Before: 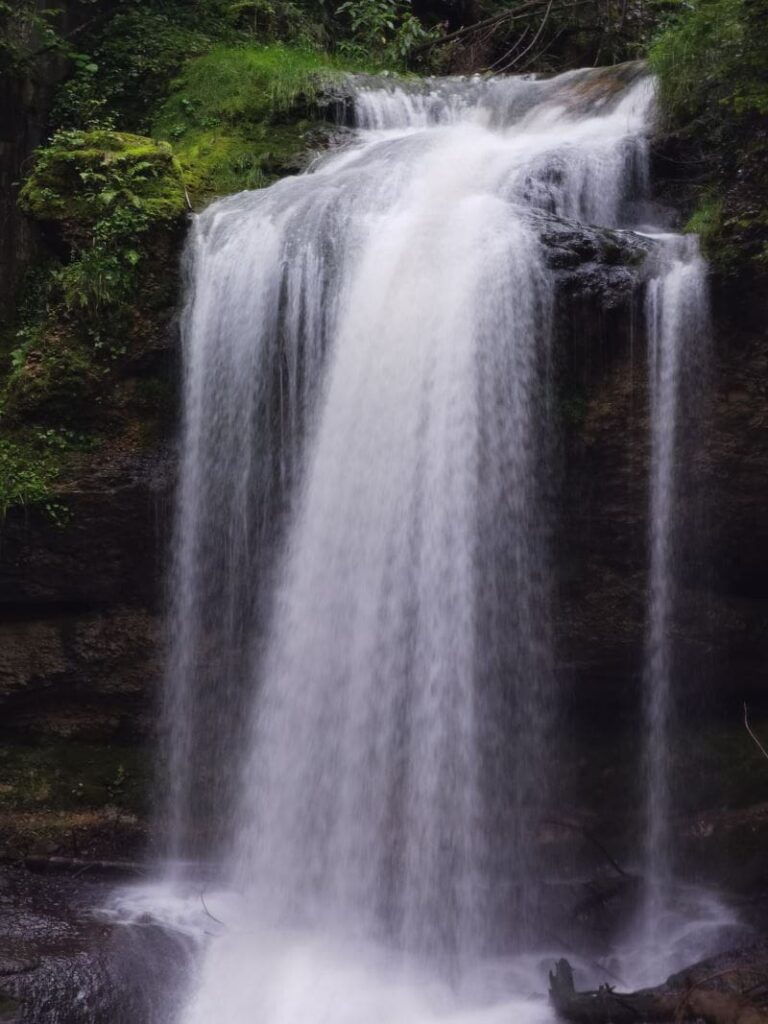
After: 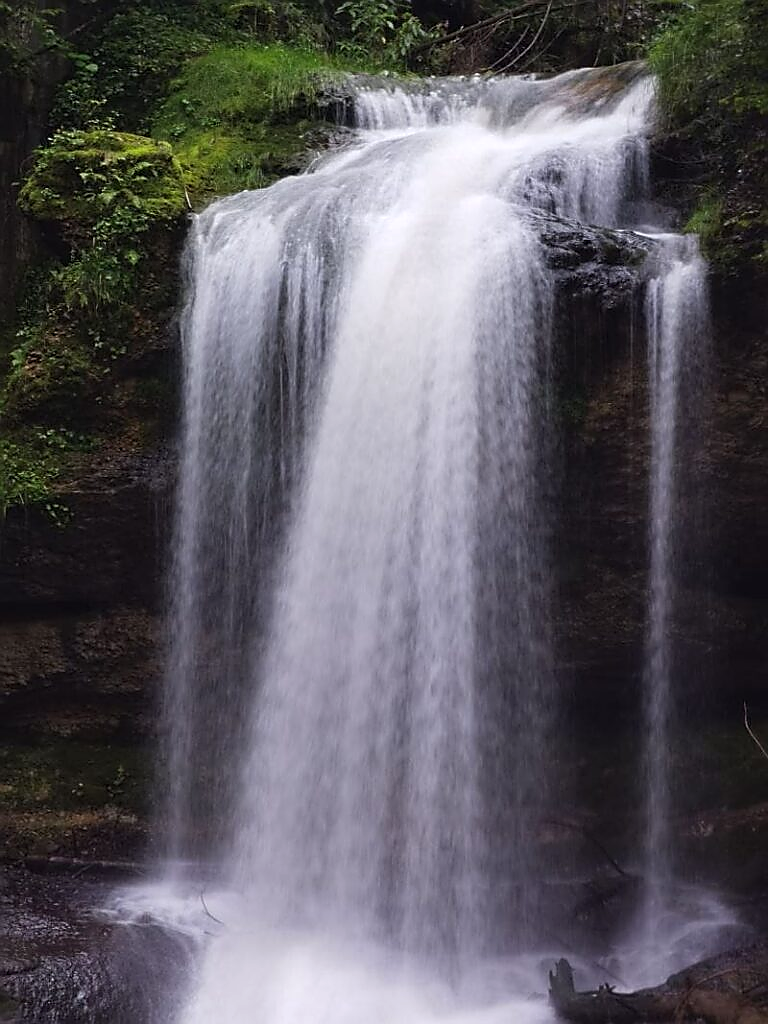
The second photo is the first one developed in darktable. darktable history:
sharpen: radius 1.405, amount 1.25, threshold 0.735
levels: black 0.037%, levels [0, 0.476, 0.951]
